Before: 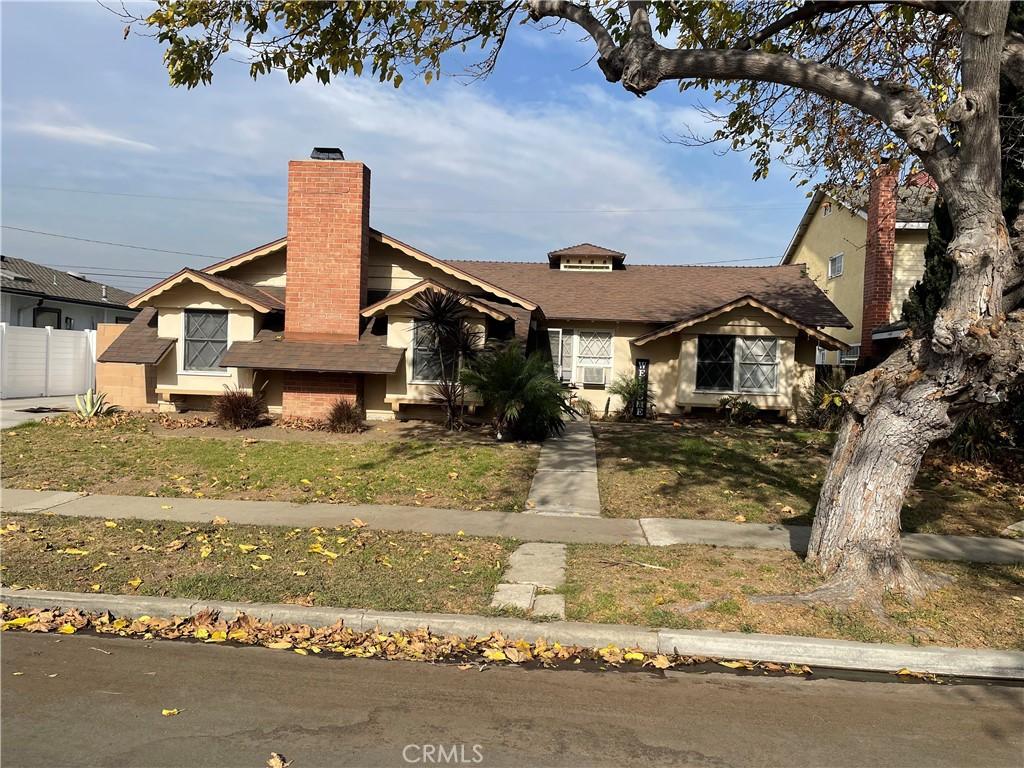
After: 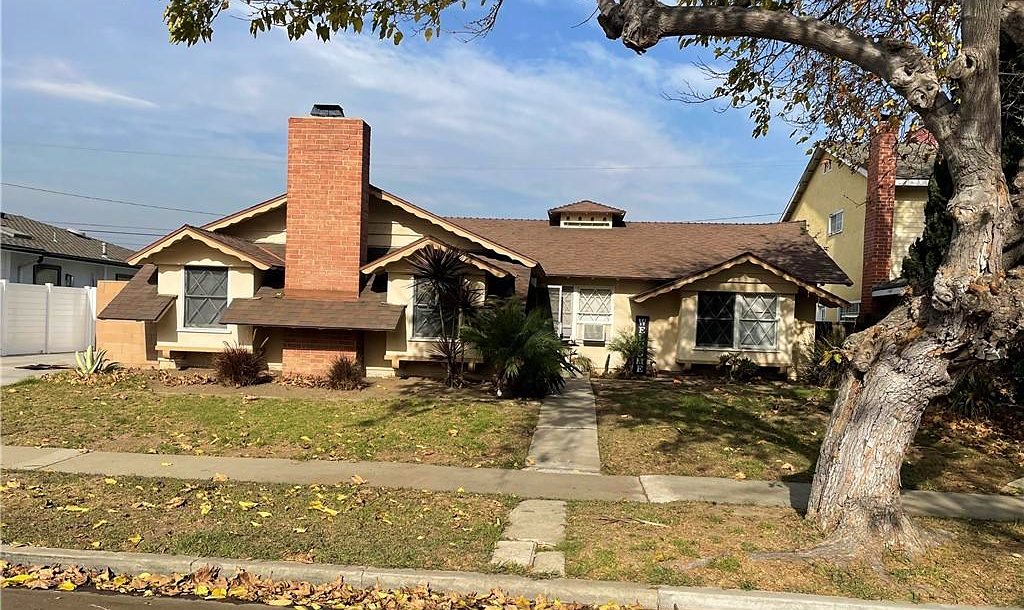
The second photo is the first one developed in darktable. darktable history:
sharpen: radius 0.994
velvia: on, module defaults
crop and rotate: top 5.653%, bottom 14.861%
